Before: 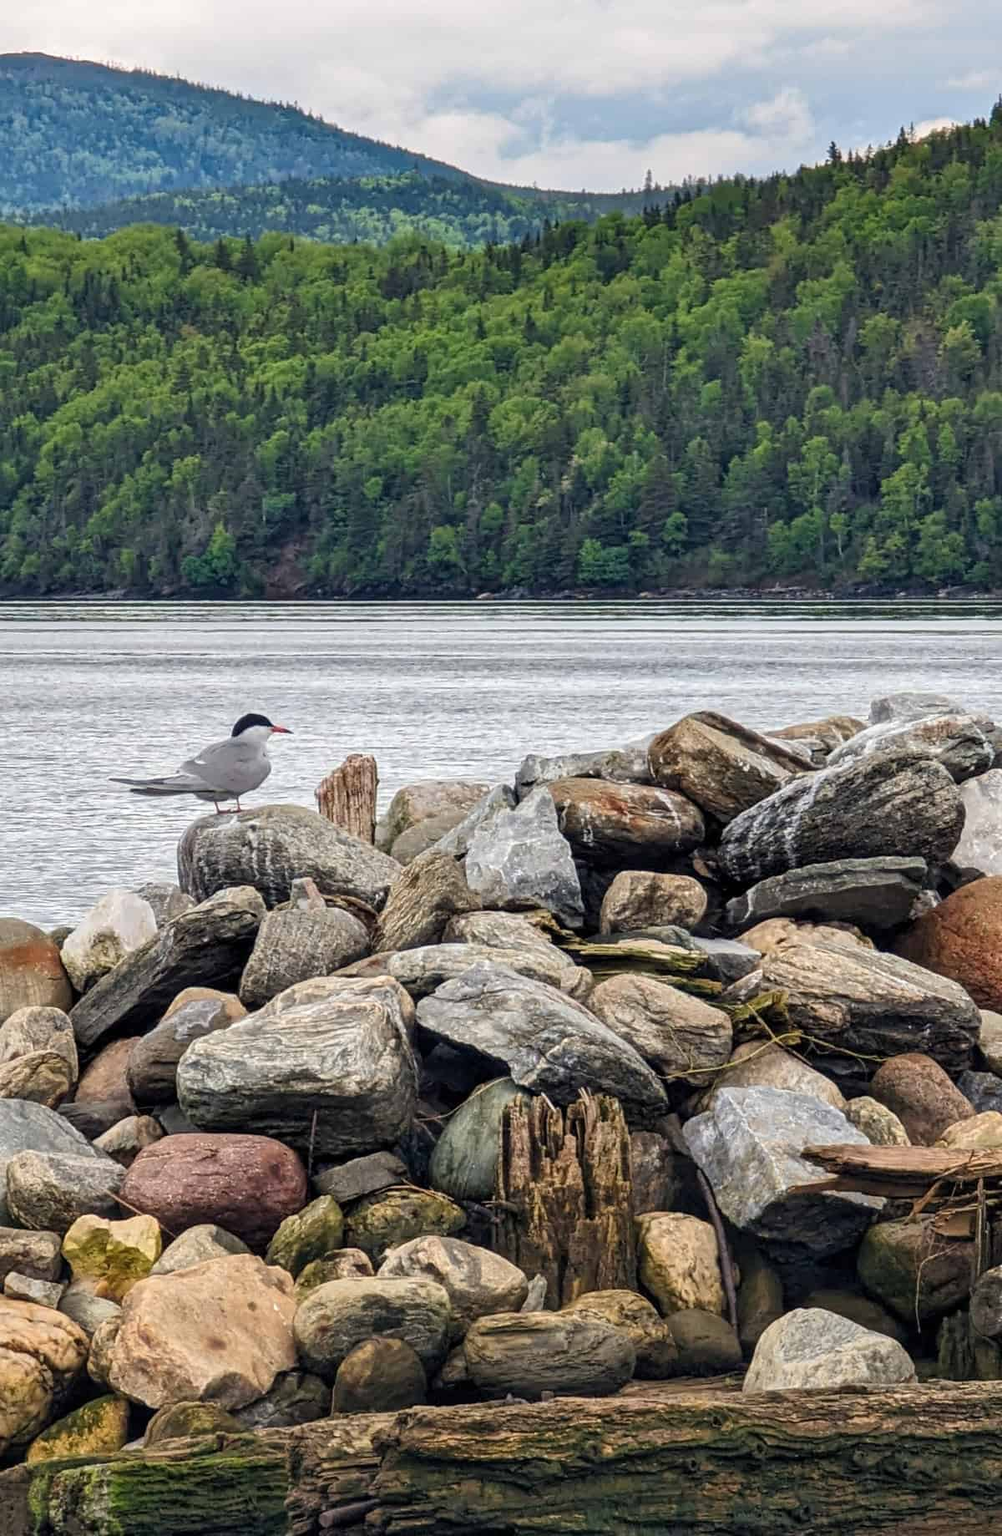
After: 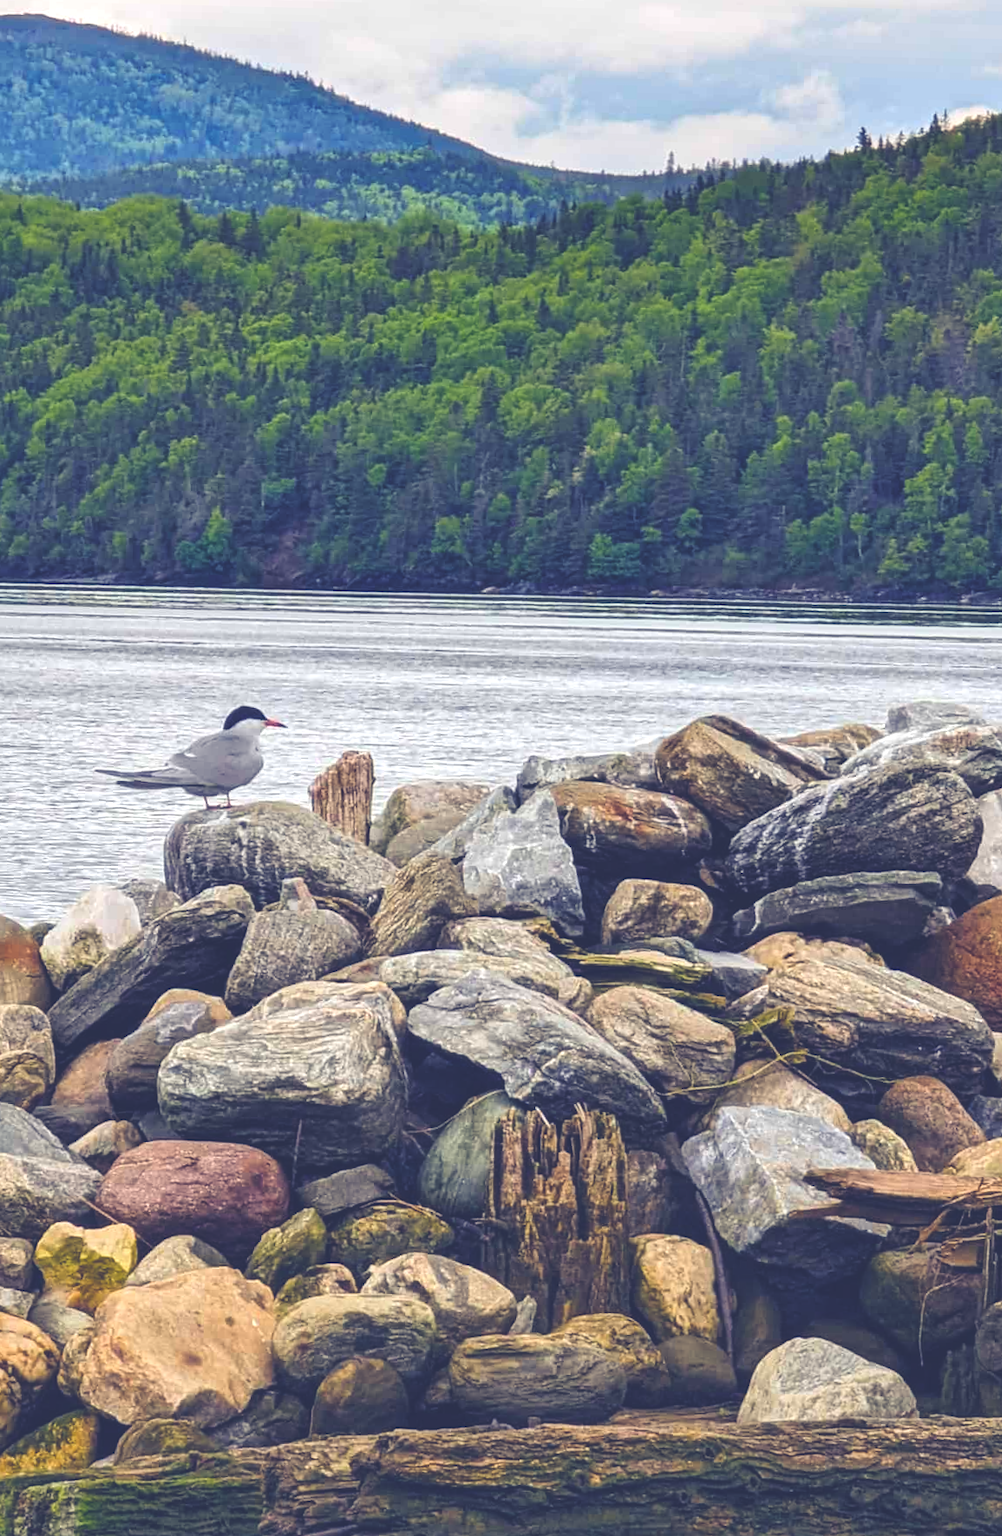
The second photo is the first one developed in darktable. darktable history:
exposure: black level correction -0.039, exposure 0.065 EV, compensate highlight preservation false
crop and rotate: angle -1.43°
color balance rgb: shadows lift › luminance -28.378%, shadows lift › chroma 15.33%, shadows lift › hue 268.57°, highlights gain › luminance 9.97%, perceptual saturation grading › global saturation 30.019%
